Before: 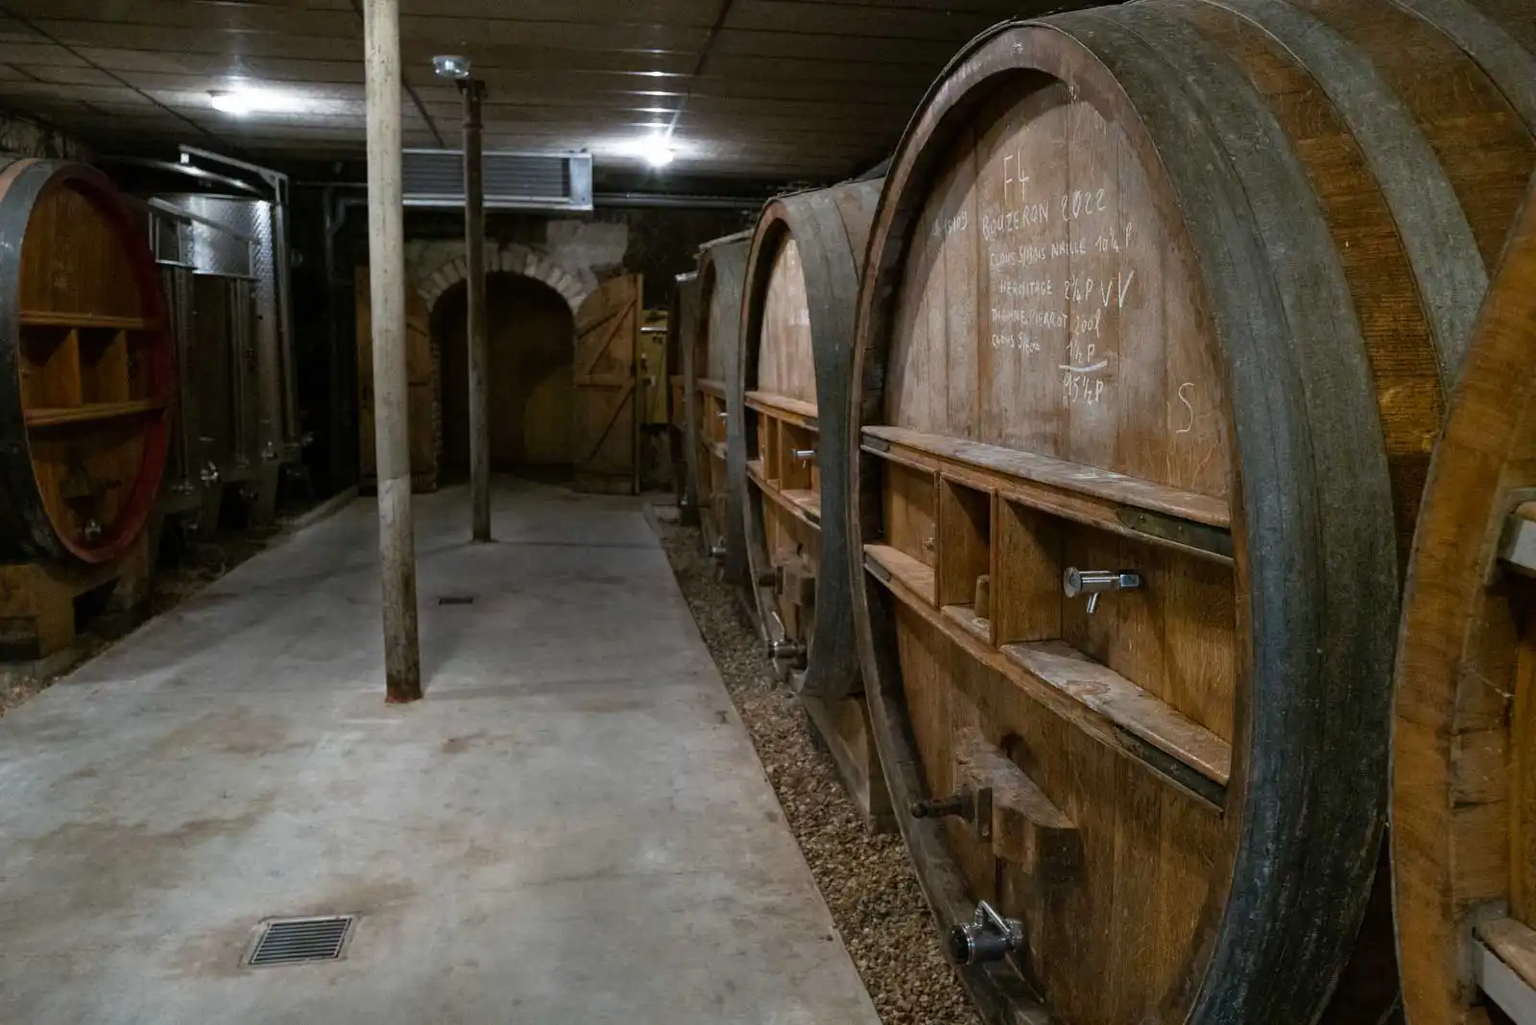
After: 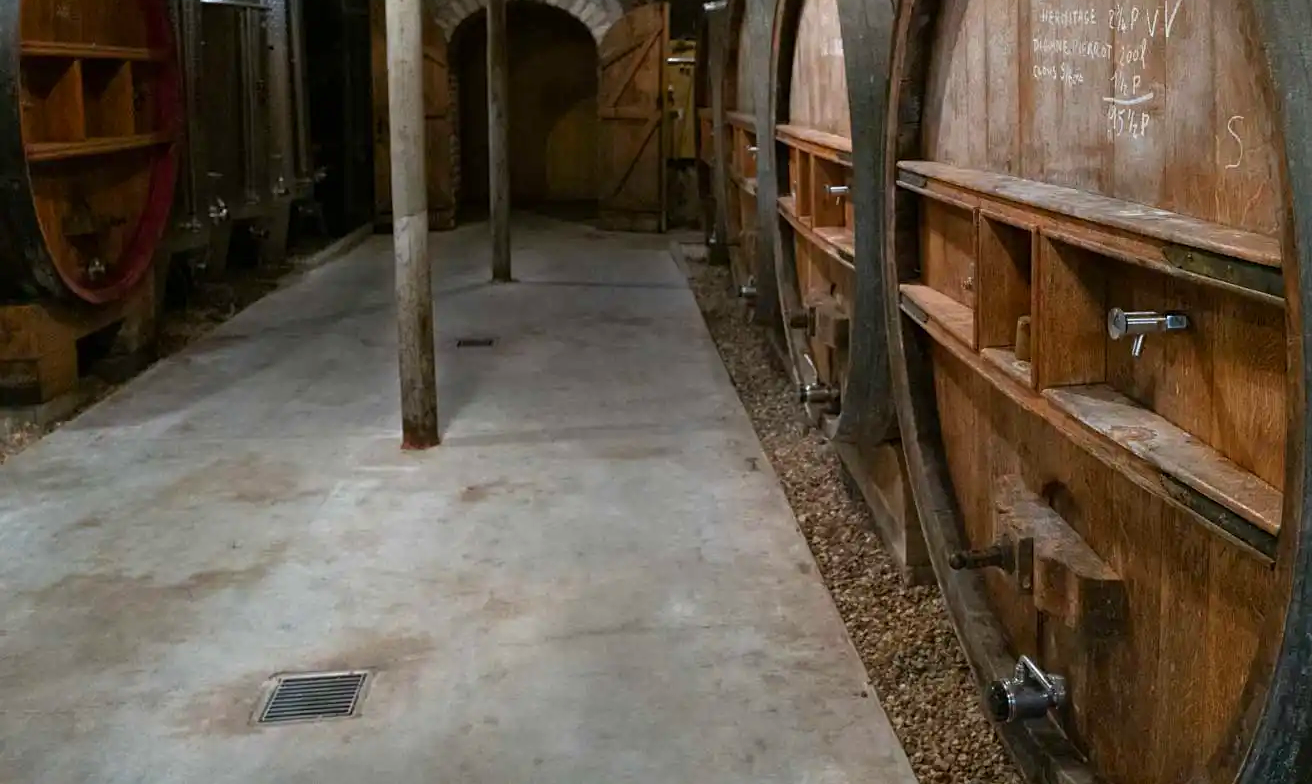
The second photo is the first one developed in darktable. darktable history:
sharpen: amount 0.2
exposure: exposure 0.258 EV, compensate highlight preservation false
color zones: curves: ch1 [(0.239, 0.552) (0.75, 0.5)]; ch2 [(0.25, 0.462) (0.749, 0.457)], mix 25.94%
crop: top 26.531%, right 17.959%
